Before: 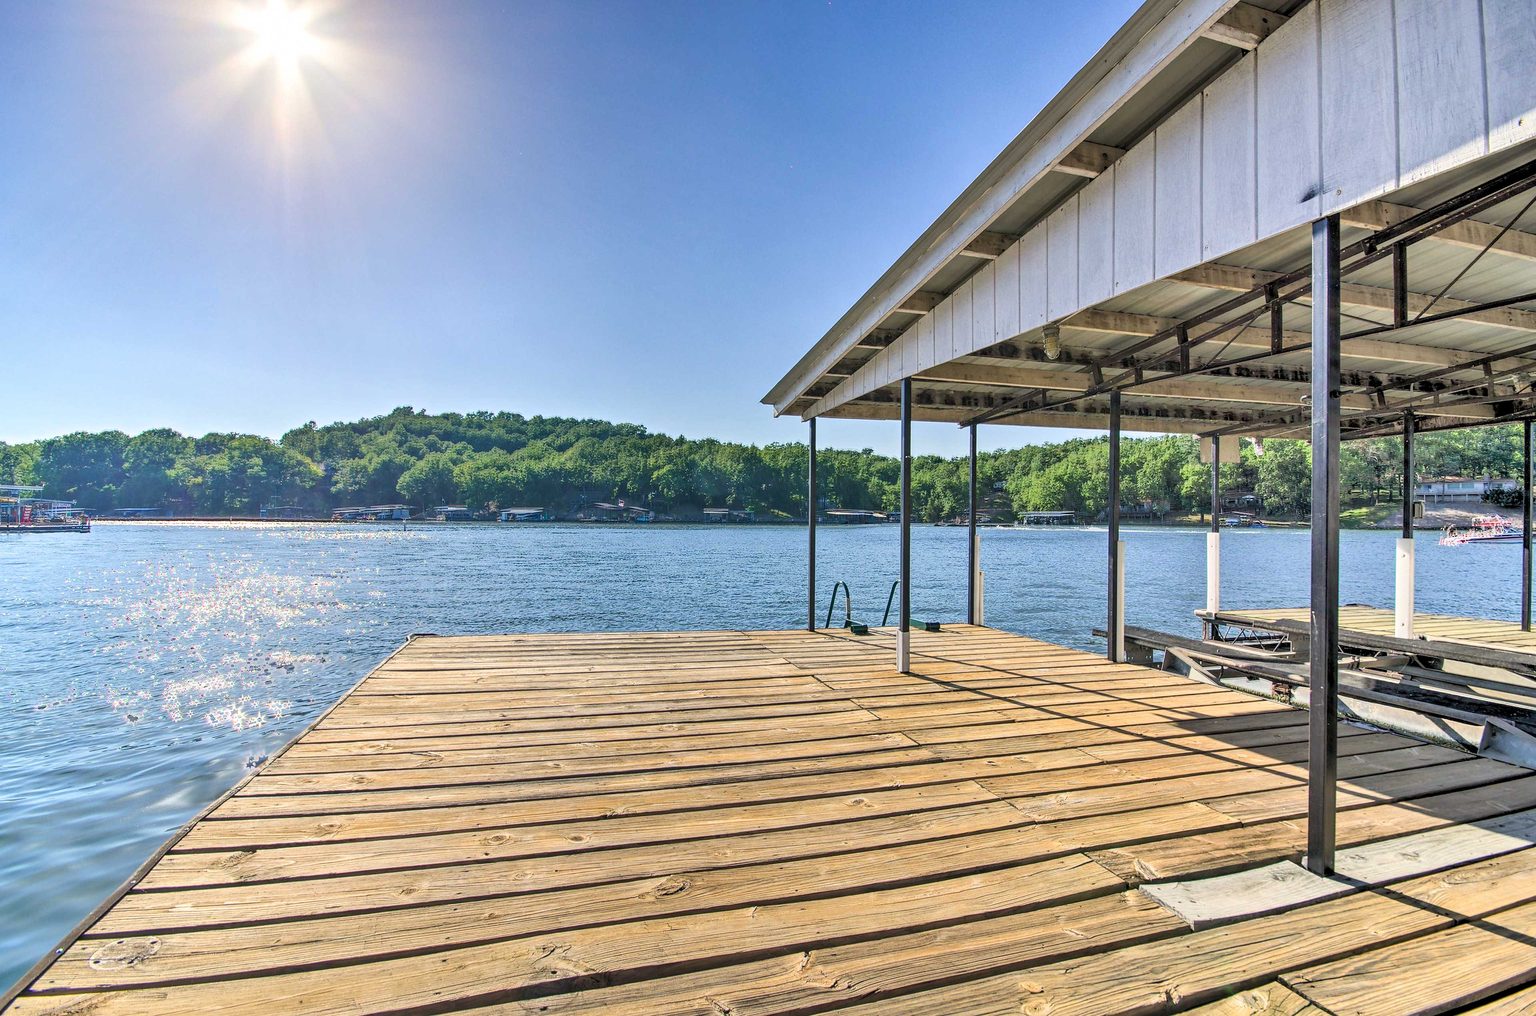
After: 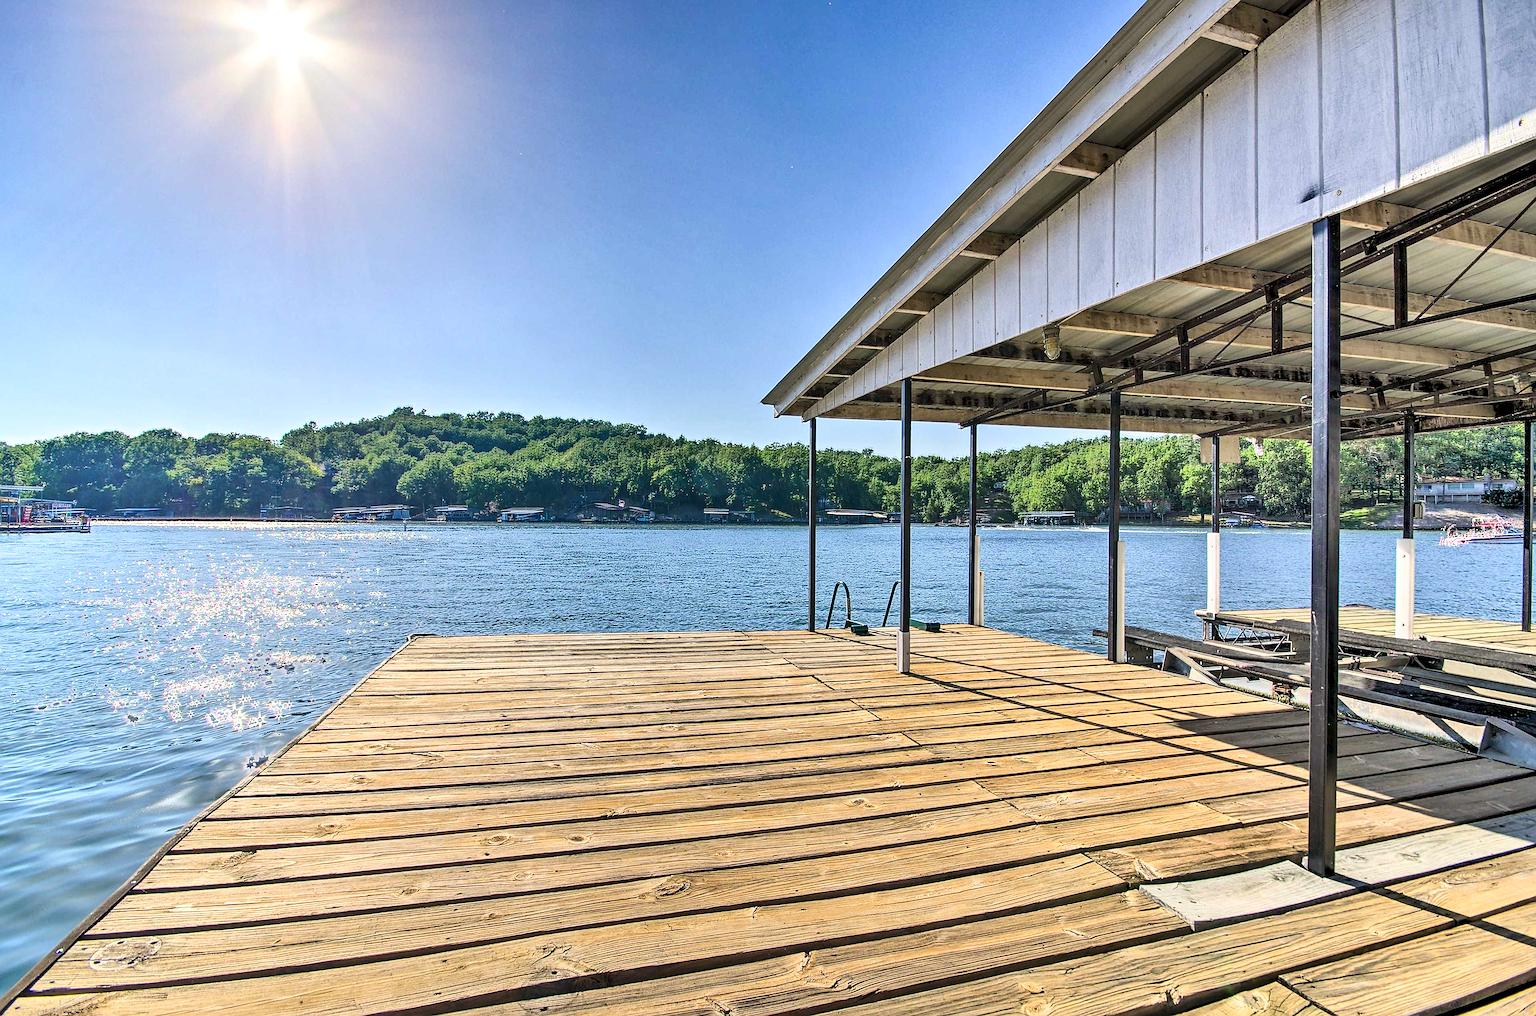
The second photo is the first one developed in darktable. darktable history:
exposure: compensate exposure bias true, compensate highlight preservation false
contrast brightness saturation: contrast 0.152, brightness -0.008, saturation 0.096
sharpen: on, module defaults
local contrast: mode bilateral grid, contrast 19, coarseness 50, detail 119%, midtone range 0.2
